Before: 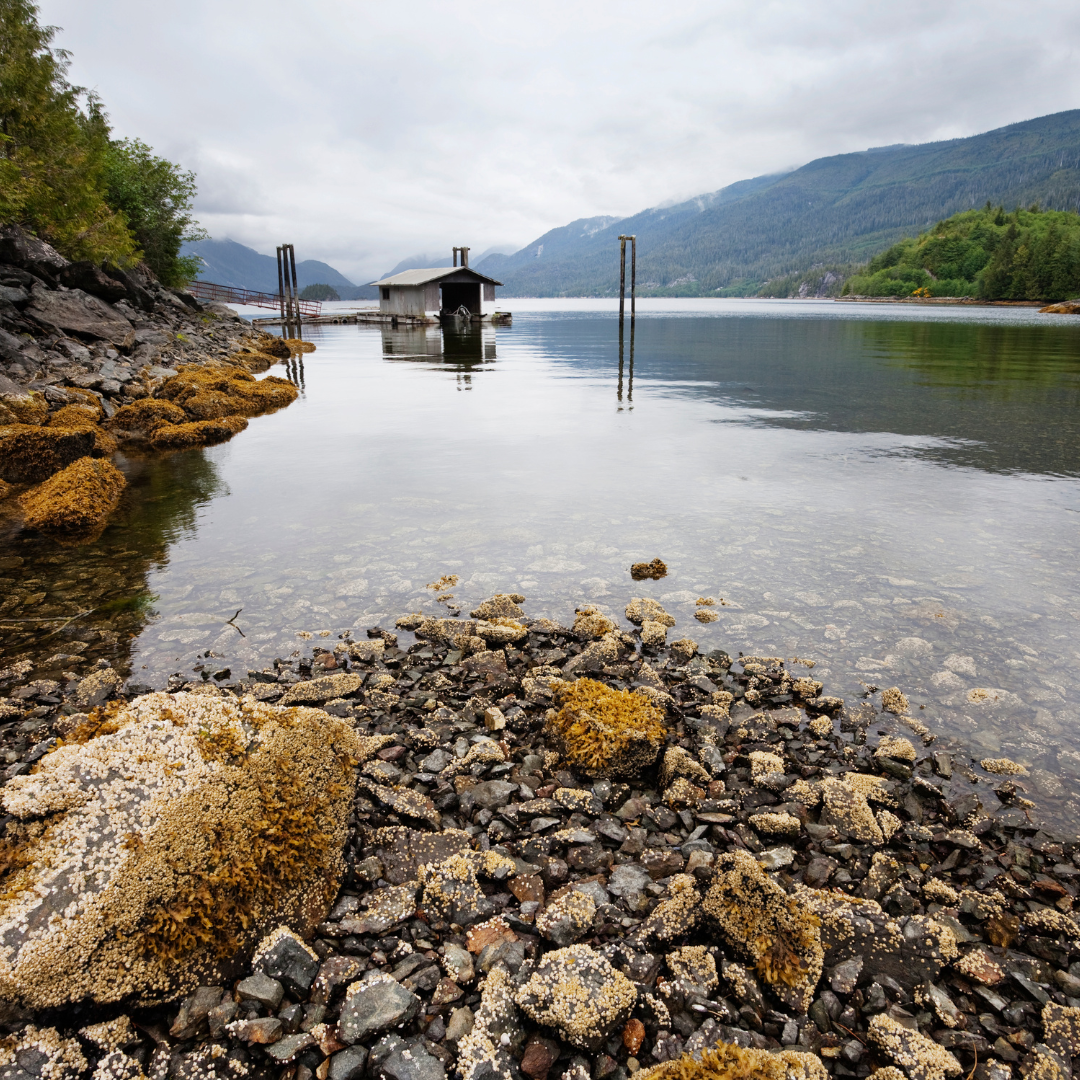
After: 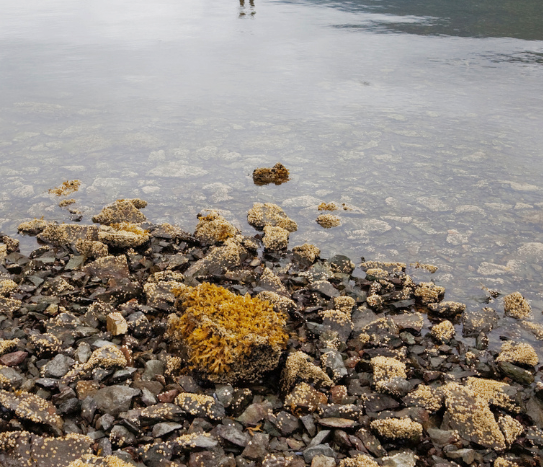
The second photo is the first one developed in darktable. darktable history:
shadows and highlights: on, module defaults
crop: left 35.03%, top 36.625%, right 14.663%, bottom 20.057%
exposure: compensate highlight preservation false
